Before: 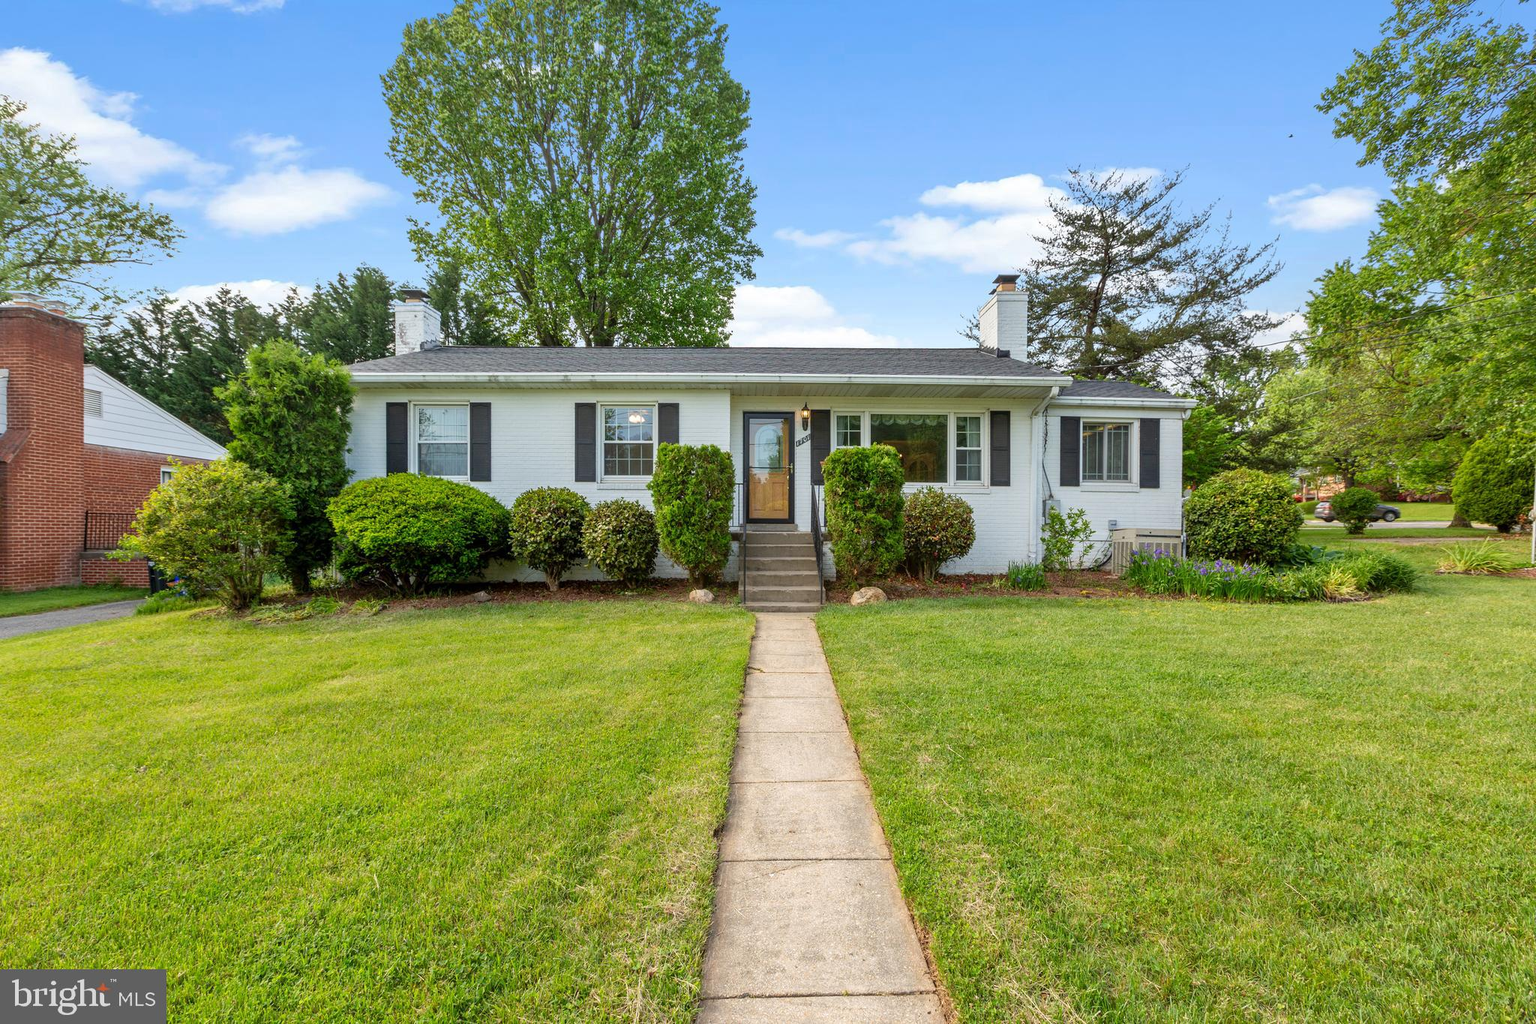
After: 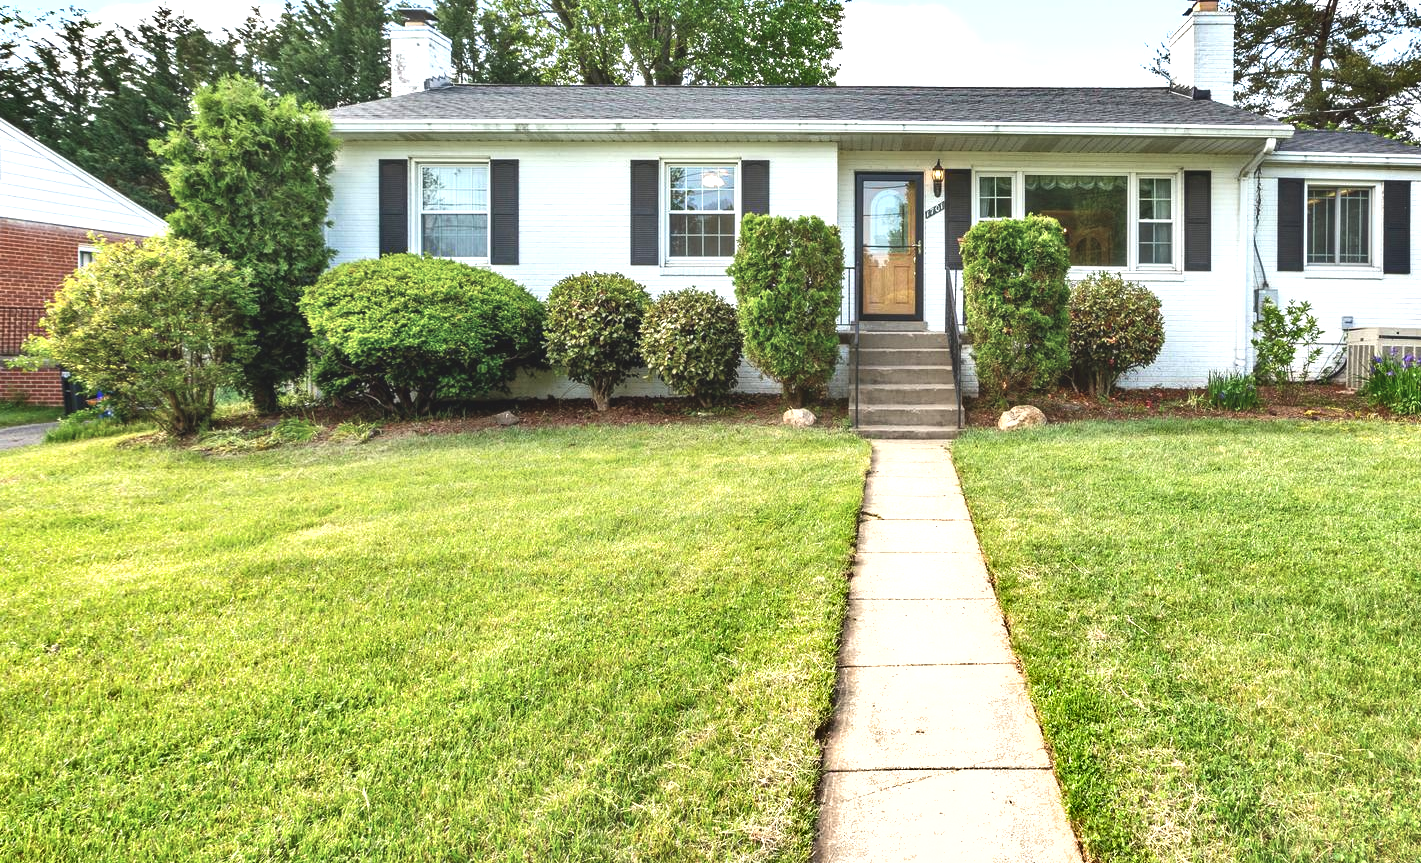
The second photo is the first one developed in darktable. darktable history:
crop: left 6.677%, top 27.651%, right 23.906%, bottom 9.076%
exposure: black level correction -0.006, exposure 1 EV, compensate highlight preservation false
shadows and highlights: soften with gaussian
color zones: curves: ch0 [(0, 0.5) (0.143, 0.5) (0.286, 0.5) (0.429, 0.504) (0.571, 0.5) (0.714, 0.509) (0.857, 0.5) (1, 0.5)]; ch1 [(0, 0.425) (0.143, 0.425) (0.286, 0.375) (0.429, 0.405) (0.571, 0.5) (0.714, 0.47) (0.857, 0.425) (1, 0.435)]; ch2 [(0, 0.5) (0.143, 0.5) (0.286, 0.5) (0.429, 0.517) (0.571, 0.5) (0.714, 0.51) (0.857, 0.5) (1, 0.5)]
